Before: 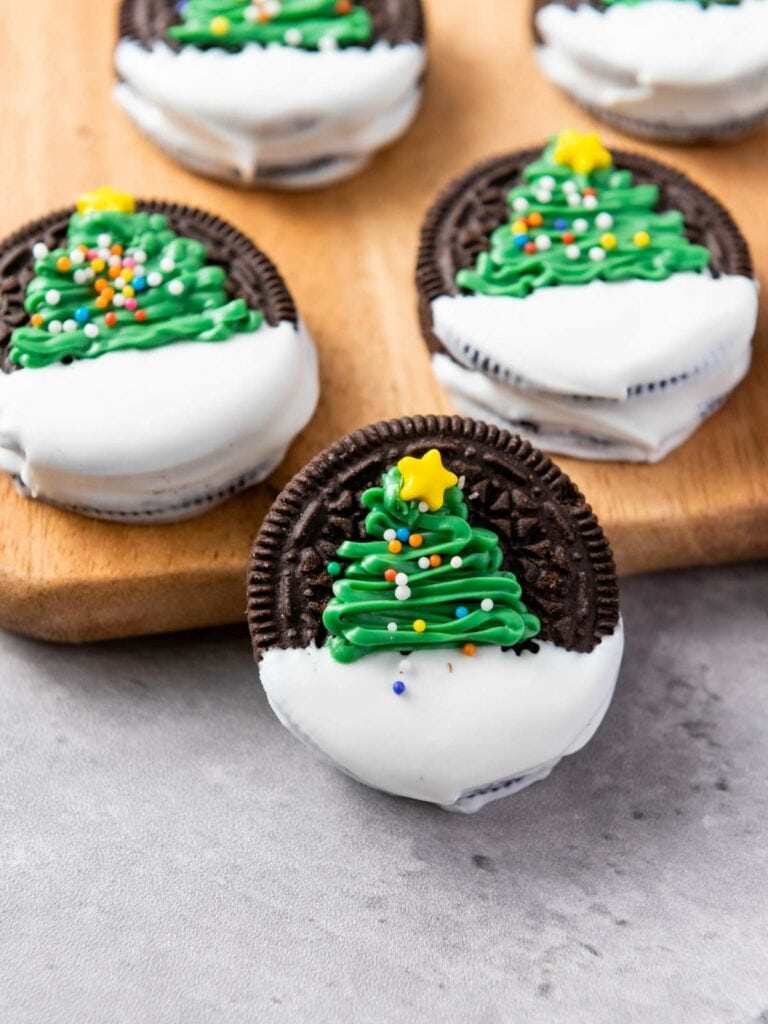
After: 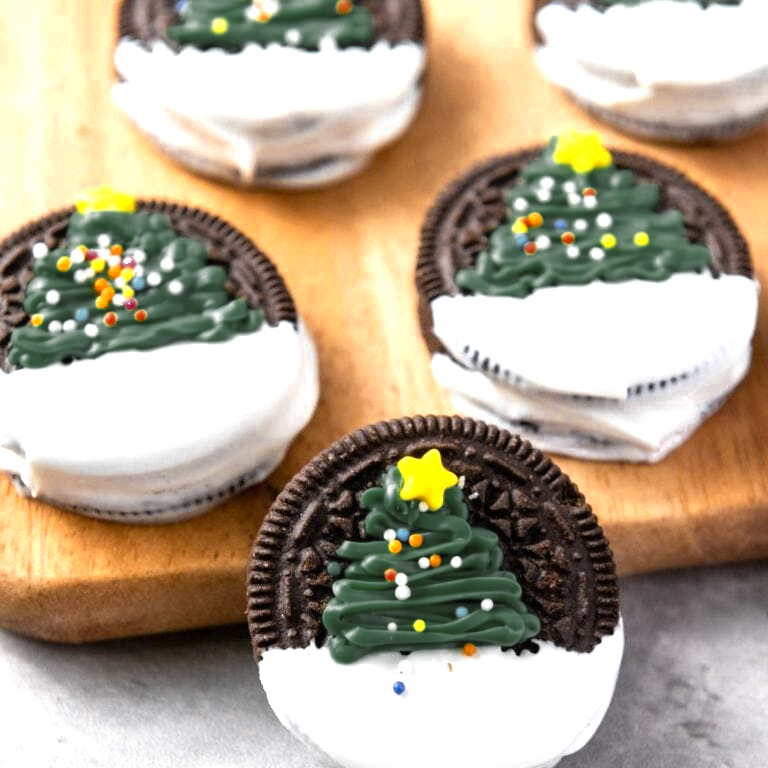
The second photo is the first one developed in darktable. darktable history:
exposure: exposure 0.772 EV, compensate highlight preservation false
crop: bottom 24.983%
color zones: curves: ch0 [(0.035, 0.242) (0.25, 0.5) (0.384, 0.214) (0.488, 0.255) (0.75, 0.5)]; ch1 [(0.063, 0.379) (0.25, 0.5) (0.354, 0.201) (0.489, 0.085) (0.729, 0.271)]; ch2 [(0.25, 0.5) (0.38, 0.517) (0.442, 0.51) (0.735, 0.456)]
